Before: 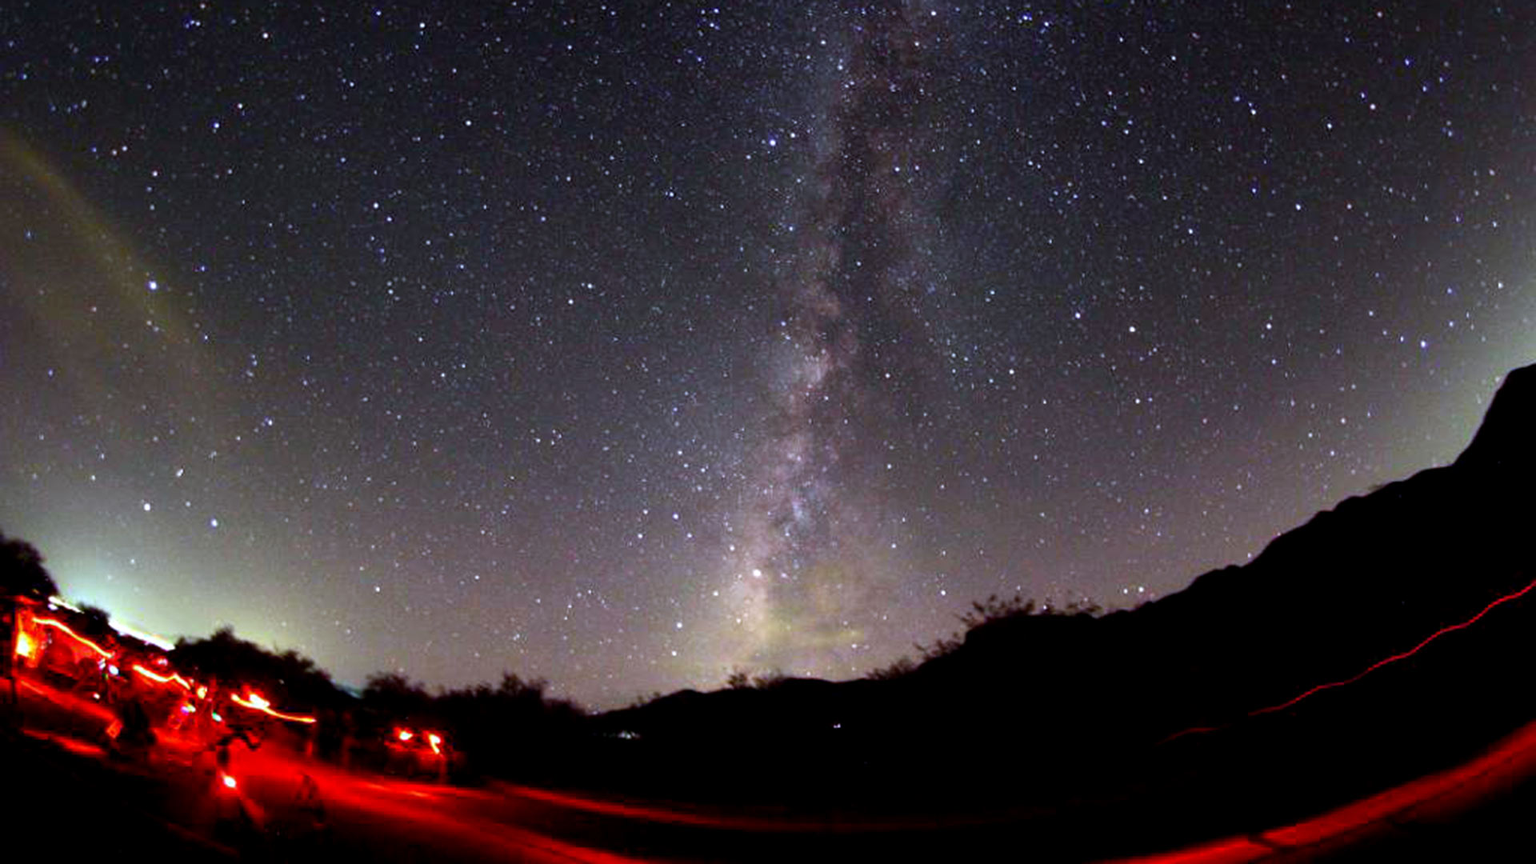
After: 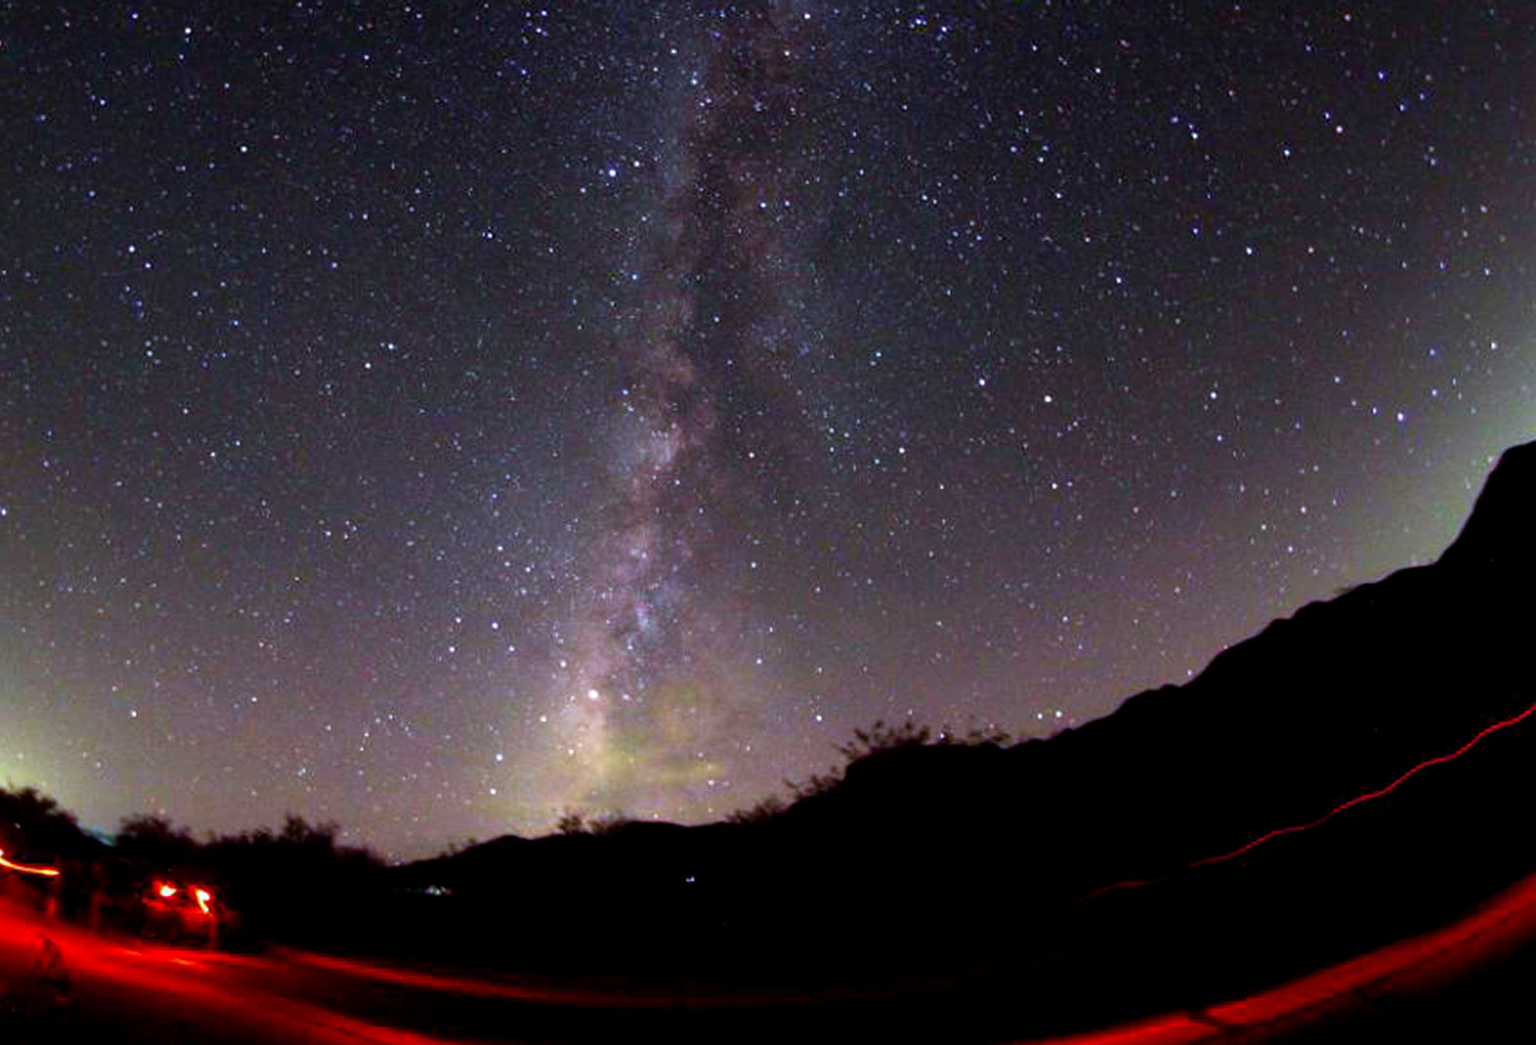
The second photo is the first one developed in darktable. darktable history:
base curve: curves: ch0 [(0, 0) (0.303, 0.277) (1, 1)], preserve colors none
crop: left 17.415%, bottom 0.019%
velvia: on, module defaults
